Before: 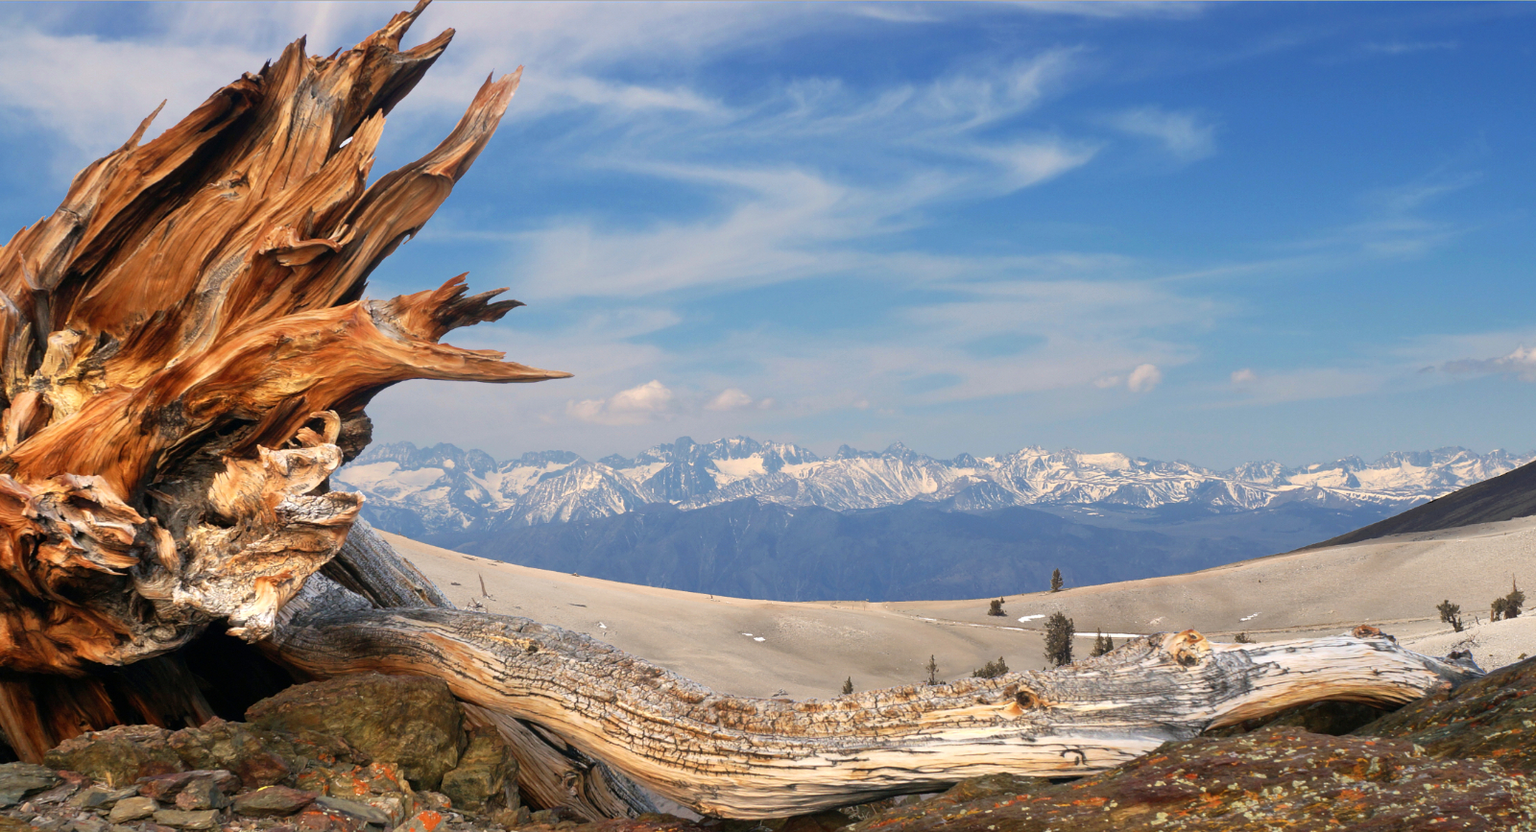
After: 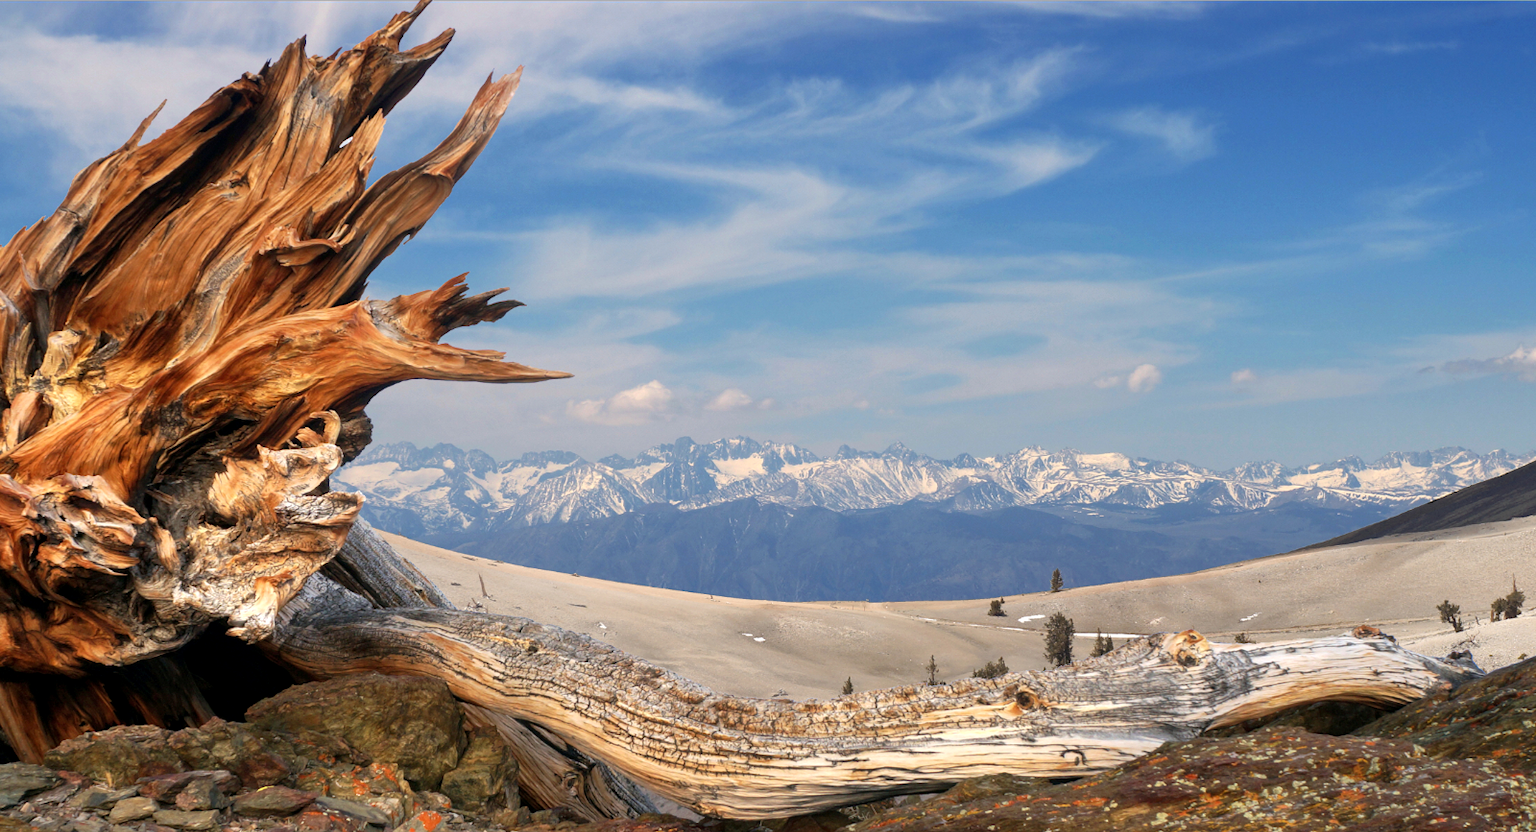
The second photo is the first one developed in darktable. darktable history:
local contrast: highlights 101%, shadows 101%, detail 119%, midtone range 0.2
